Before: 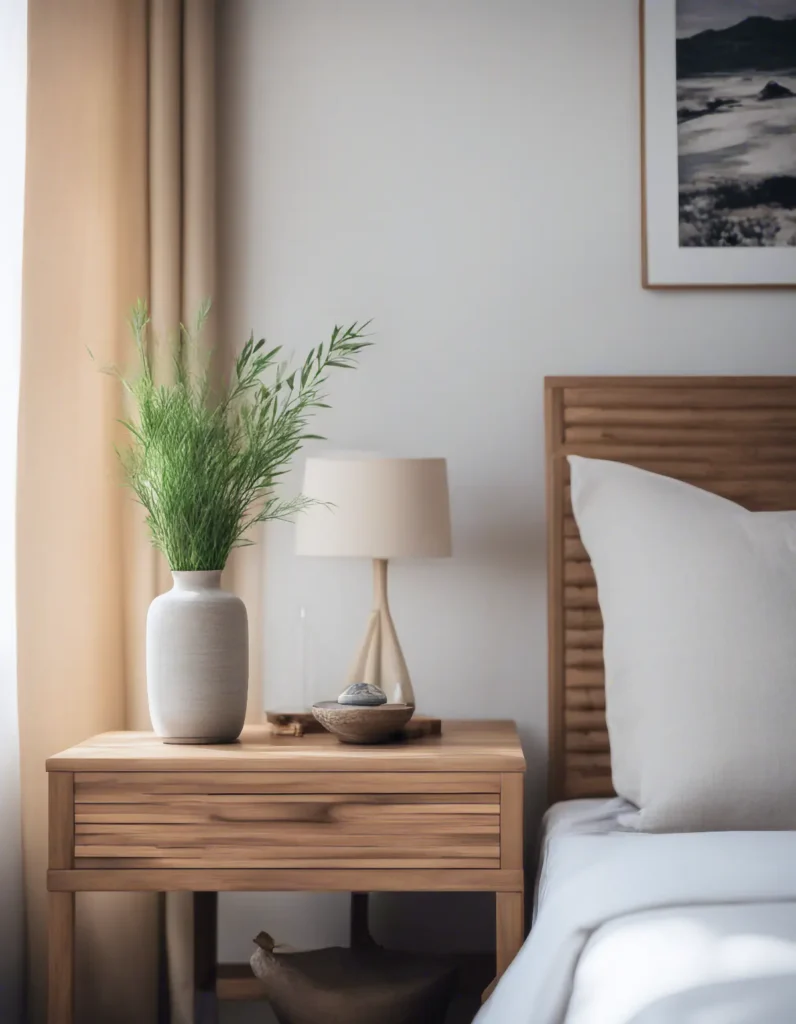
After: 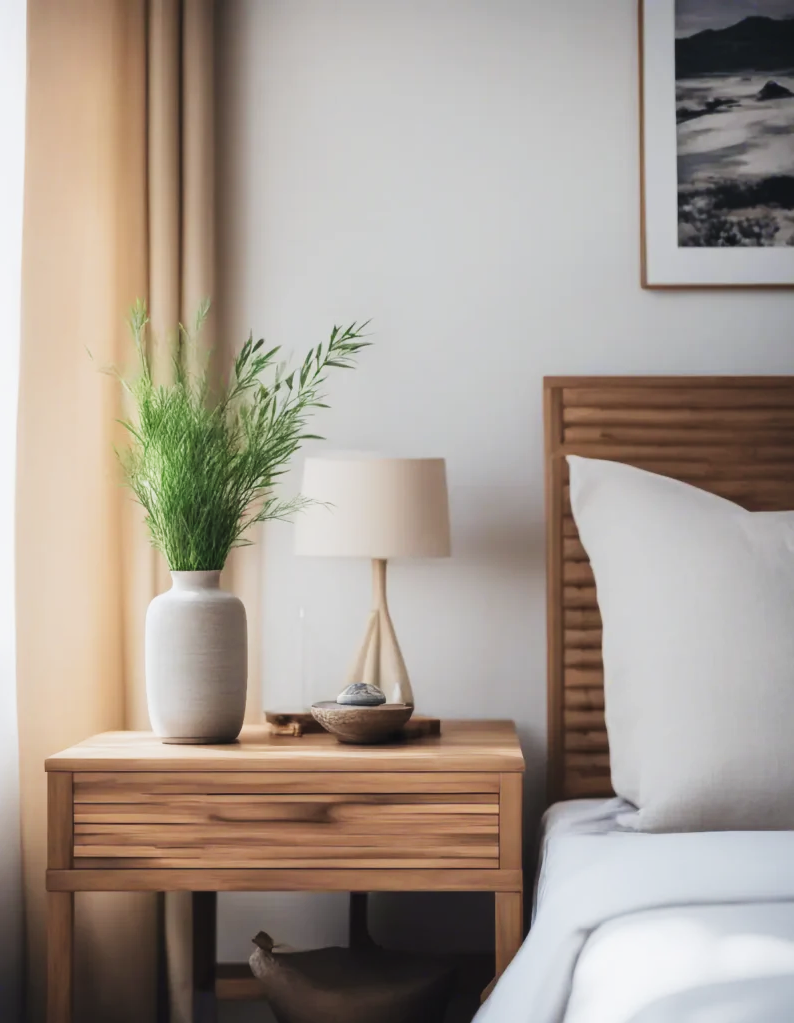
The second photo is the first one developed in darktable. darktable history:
tone curve: curves: ch0 [(0, 0.023) (0.217, 0.19) (0.754, 0.801) (1, 0.977)]; ch1 [(0, 0) (0.392, 0.398) (0.5, 0.5) (0.521, 0.529) (0.56, 0.592) (1, 1)]; ch2 [(0, 0) (0.5, 0.5) (0.579, 0.561) (0.65, 0.657) (1, 1)], preserve colors none
crop and rotate: left 0.16%, bottom 0.009%
